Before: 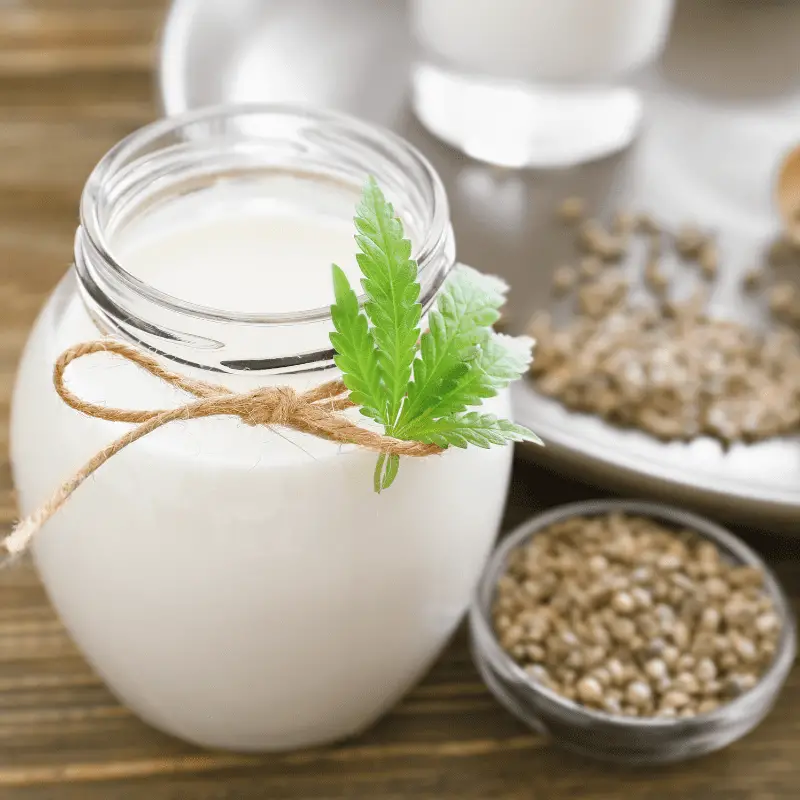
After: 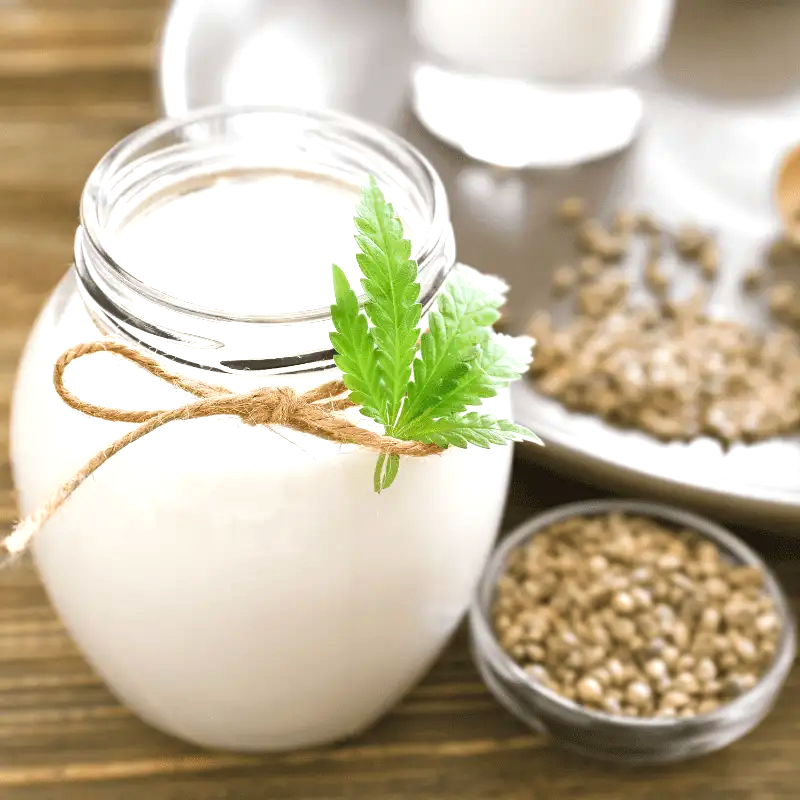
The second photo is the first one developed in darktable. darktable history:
shadows and highlights: shadows 37.27, highlights -28.18, soften with gaussian
exposure: exposure 0.426 EV, compensate highlight preservation false
velvia: on, module defaults
